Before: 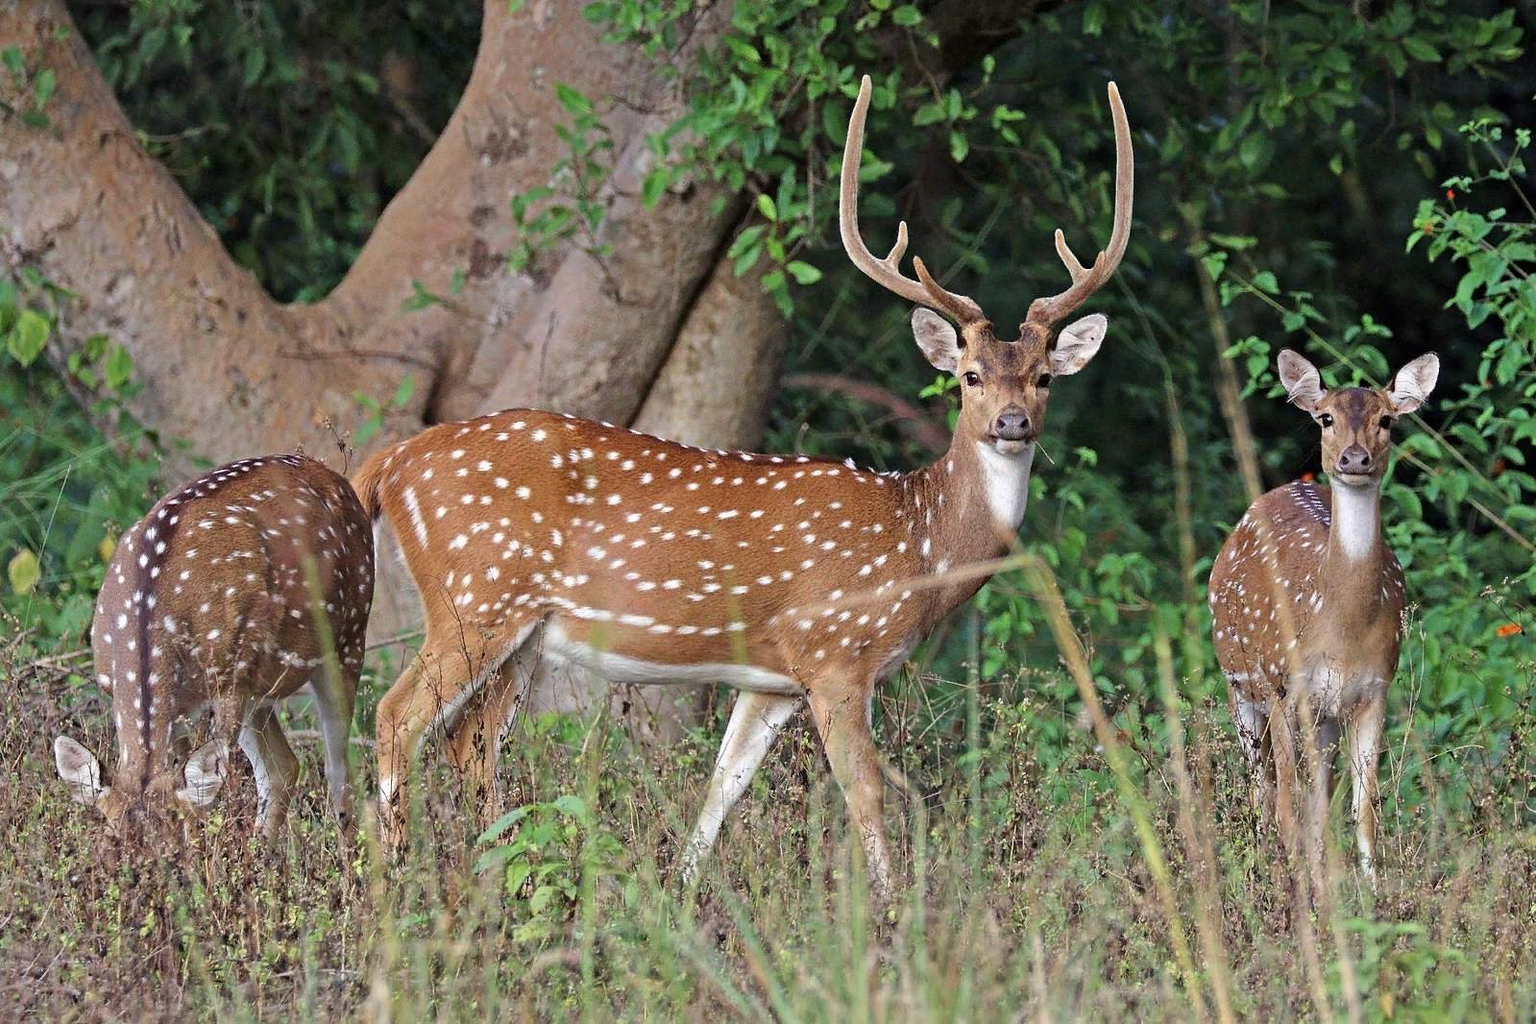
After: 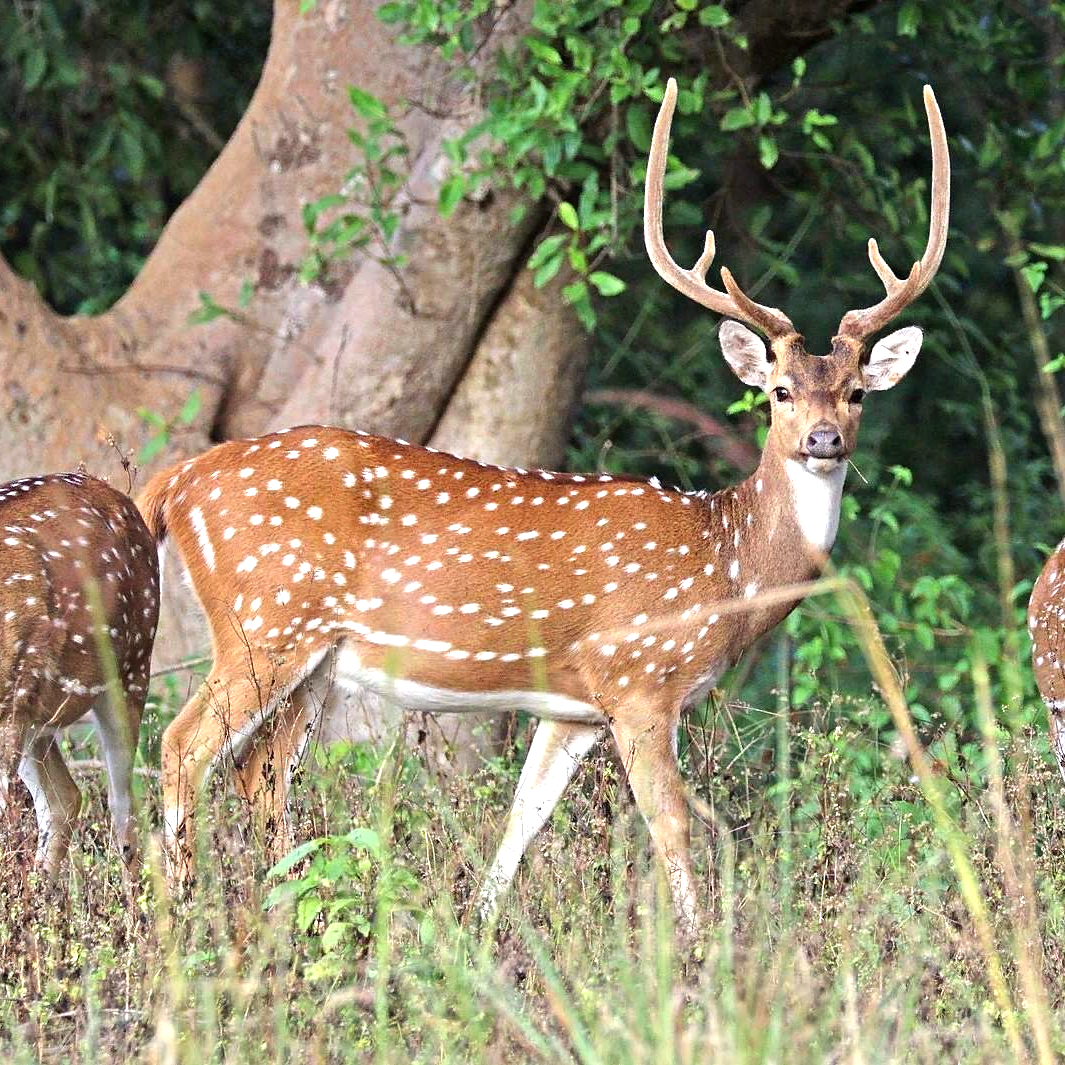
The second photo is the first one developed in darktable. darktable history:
levels: levels [0, 0.394, 0.787]
crop and rotate: left 14.385%, right 18.948%
